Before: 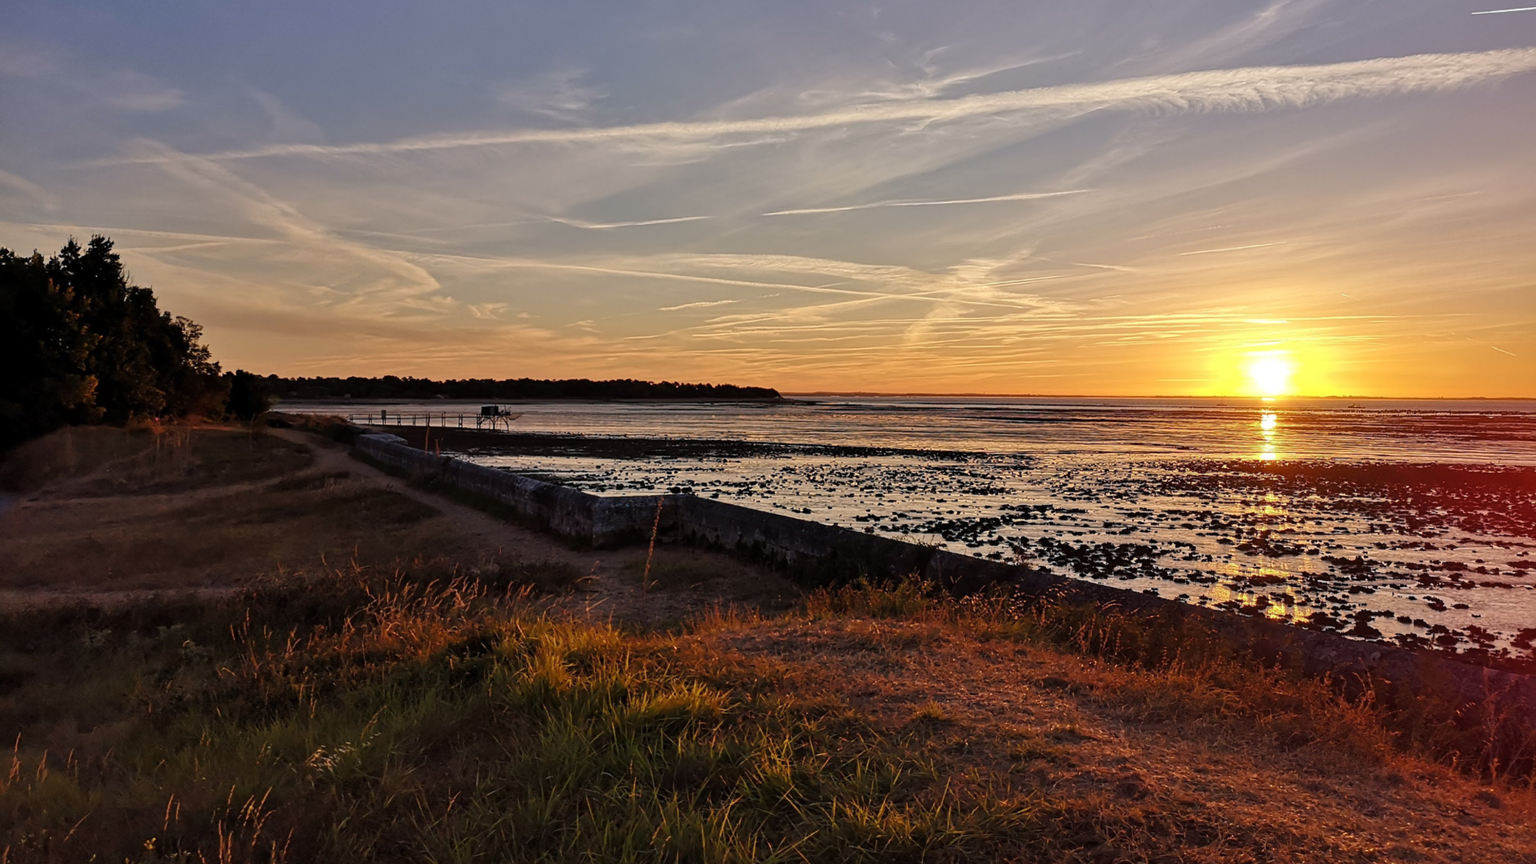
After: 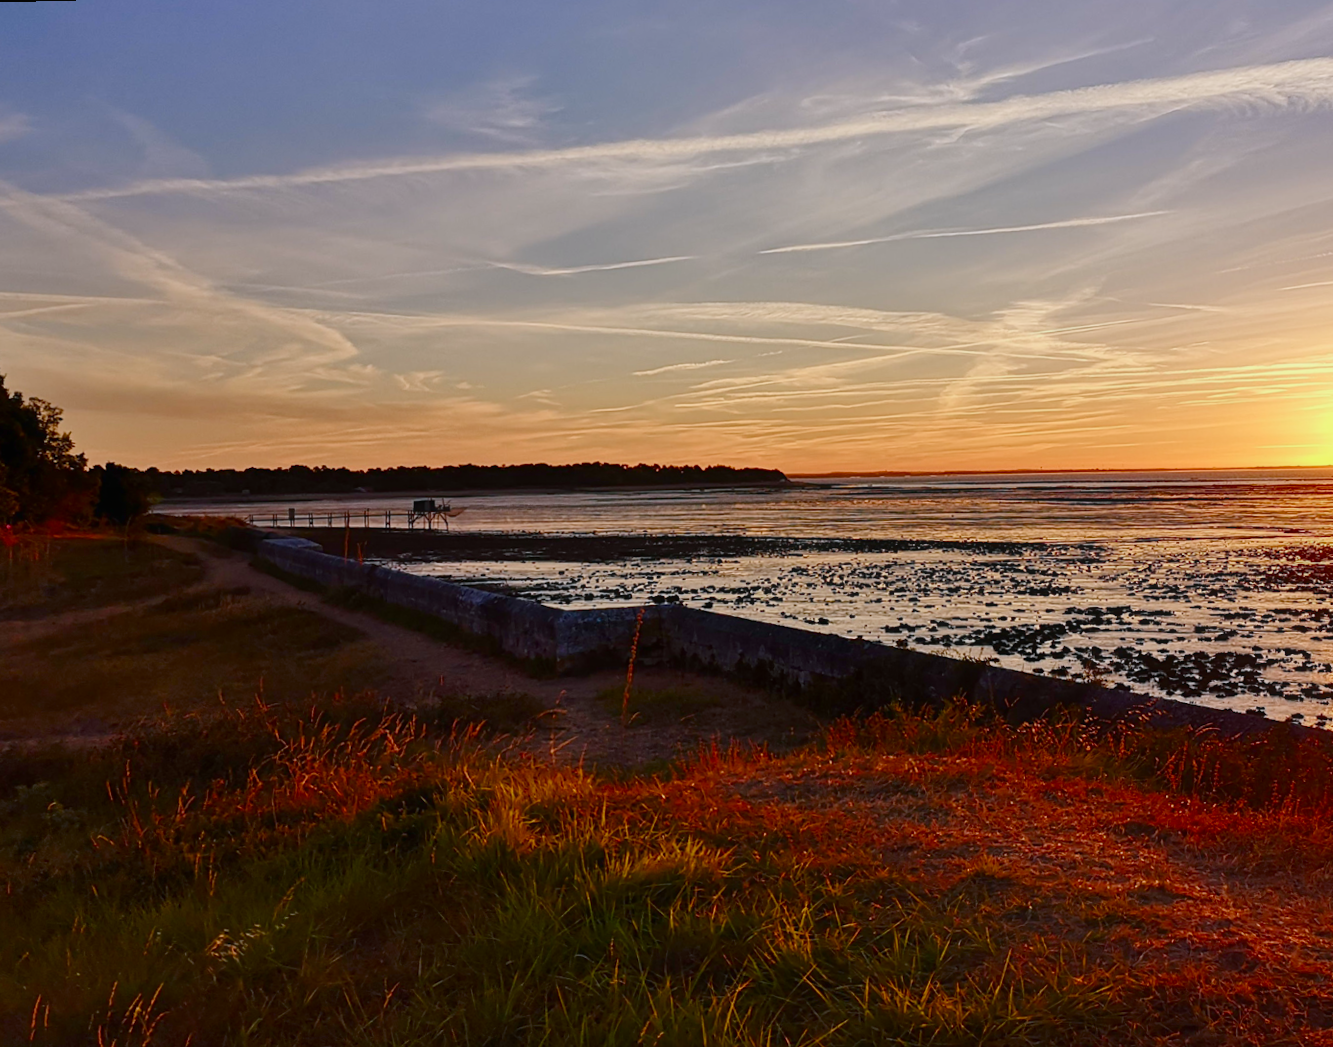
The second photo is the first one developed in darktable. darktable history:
crop and rotate: left 9.061%, right 20.142%
white balance: red 0.976, blue 1.04
contrast brightness saturation: contrast 0.18, saturation 0.3
color balance rgb: shadows lift › chroma 1%, shadows lift › hue 113°, highlights gain › chroma 0.2%, highlights gain › hue 333°, perceptual saturation grading › global saturation 20%, perceptual saturation grading › highlights -50%, perceptual saturation grading › shadows 25%, contrast -10%
rotate and perspective: rotation -1.42°, crop left 0.016, crop right 0.984, crop top 0.035, crop bottom 0.965
contrast equalizer: y [[0.5, 0.488, 0.462, 0.461, 0.491, 0.5], [0.5 ×6], [0.5 ×6], [0 ×6], [0 ×6]]
